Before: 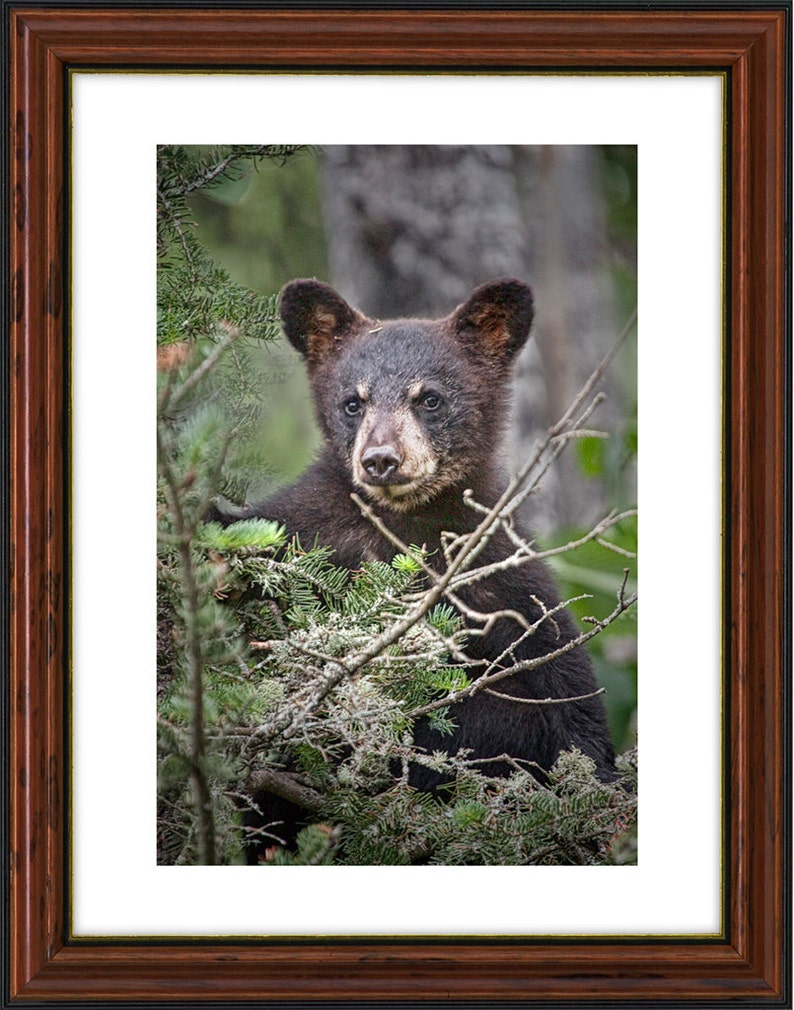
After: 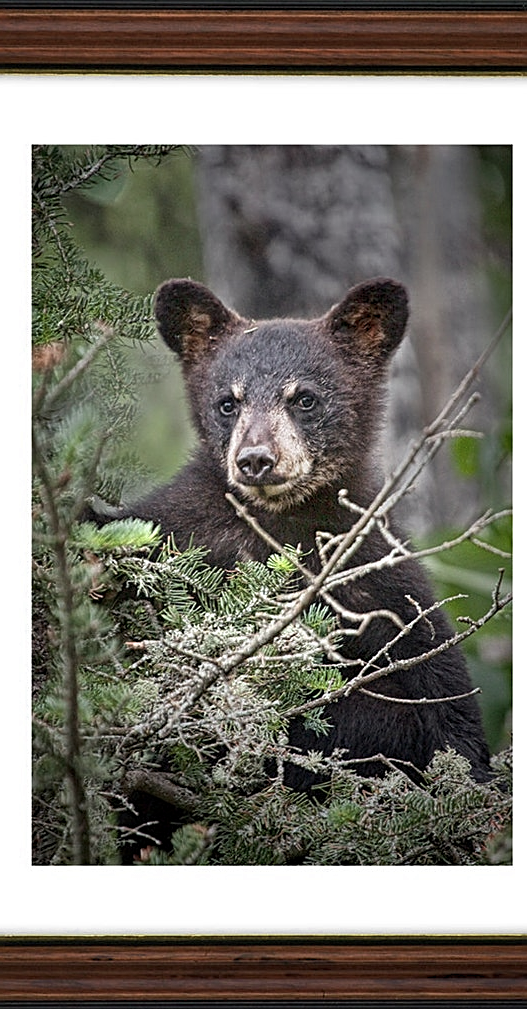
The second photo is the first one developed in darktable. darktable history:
shadows and highlights: soften with gaussian
exposure: black level correction 0.001, compensate highlight preservation false
crop and rotate: left 15.915%, right 17.674%
color zones: curves: ch0 [(0, 0.497) (0.143, 0.5) (0.286, 0.5) (0.429, 0.483) (0.571, 0.116) (0.714, -0.006) (0.857, 0.28) (1, 0.497)]
sharpen: on, module defaults
levels: levels [0, 0.51, 1]
contrast brightness saturation: saturation -0.165
